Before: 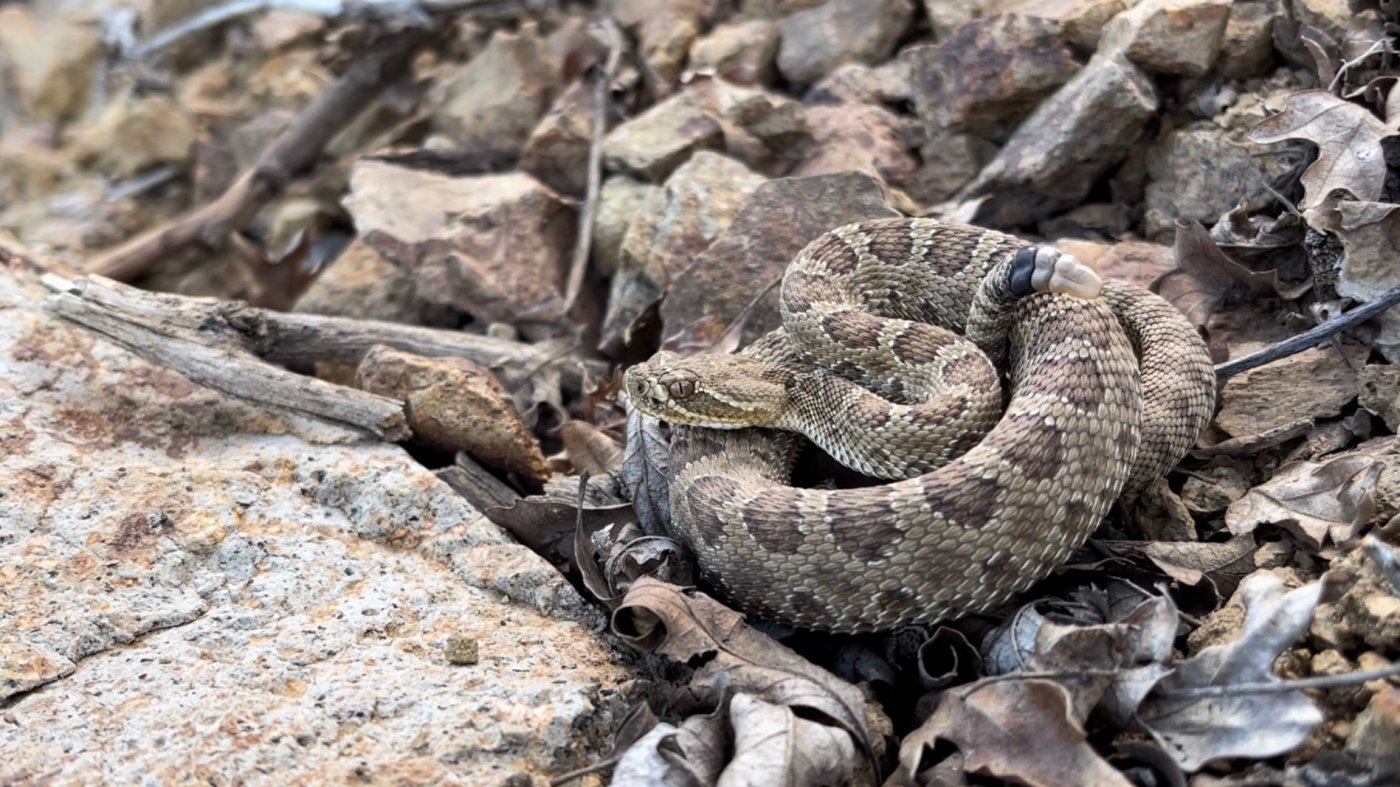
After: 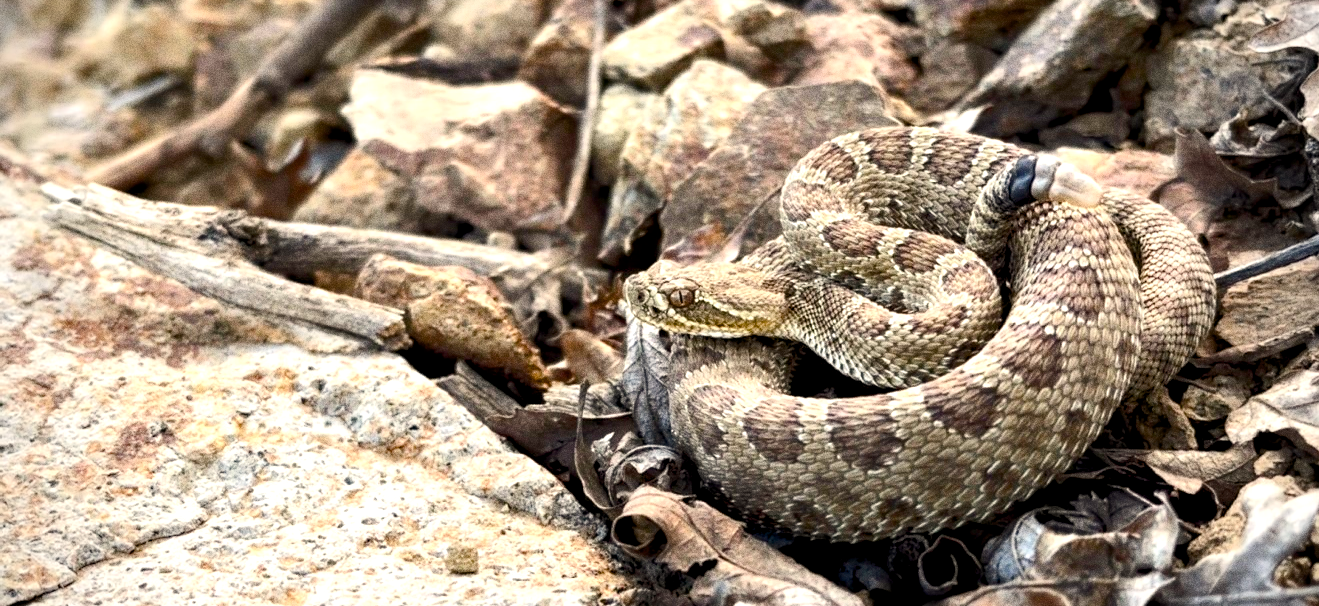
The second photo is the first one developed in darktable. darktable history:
vignetting: on, module defaults
crop and rotate: angle 0.03°, top 11.643%, right 5.651%, bottom 11.189%
levels: mode automatic
color balance rgb: perceptual saturation grading › global saturation 35%, perceptual saturation grading › highlights -30%, perceptual saturation grading › shadows 35%, perceptual brilliance grading › global brilliance 3%, perceptual brilliance grading › highlights -3%, perceptual brilliance grading › shadows 3%
tone equalizer: -8 EV 0.001 EV, -7 EV -0.002 EV, -6 EV 0.002 EV, -5 EV -0.03 EV, -4 EV -0.116 EV, -3 EV -0.169 EV, -2 EV 0.24 EV, -1 EV 0.702 EV, +0 EV 0.493 EV
grain: coarseness 0.09 ISO, strength 40%
exposure: black level correction 0.005, exposure 0.001 EV, compensate highlight preservation false
white balance: red 1.045, blue 0.932
